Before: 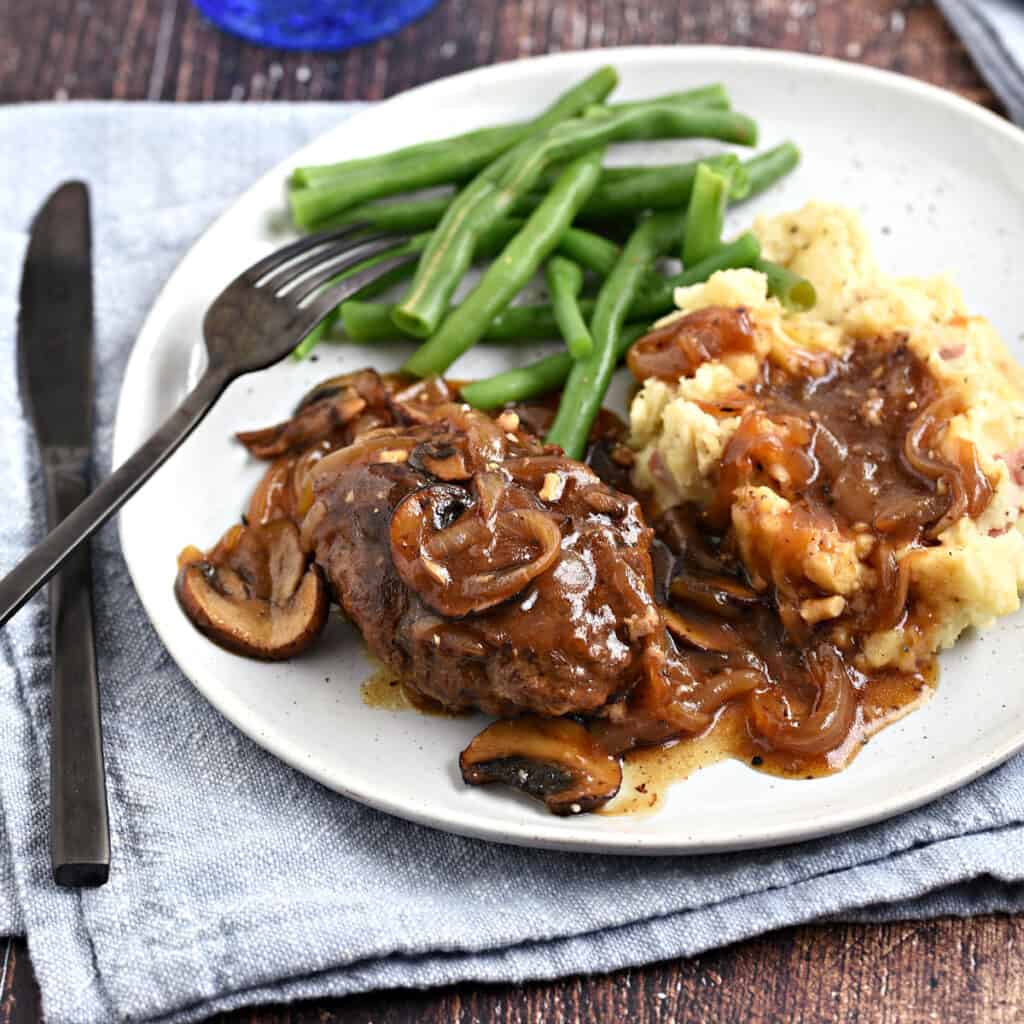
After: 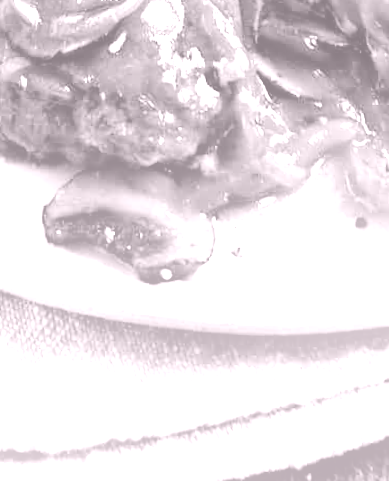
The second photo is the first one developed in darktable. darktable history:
color correction: highlights a* 14.46, highlights b* 5.85, shadows a* -5.53, shadows b* -15.24, saturation 0.85
crop: left 35.976%, top 45.819%, right 18.162%, bottom 5.807%
tone equalizer: on, module defaults
filmic rgb: black relative exposure -7.65 EV, white relative exposure 4.56 EV, hardness 3.61, color science v6 (2022)
bloom: threshold 82.5%, strength 16.25%
colorize: hue 25.2°, saturation 83%, source mix 82%, lightness 79%, version 1
rotate and perspective: rotation 0.72°, lens shift (vertical) -0.352, lens shift (horizontal) -0.051, crop left 0.152, crop right 0.859, crop top 0.019, crop bottom 0.964
